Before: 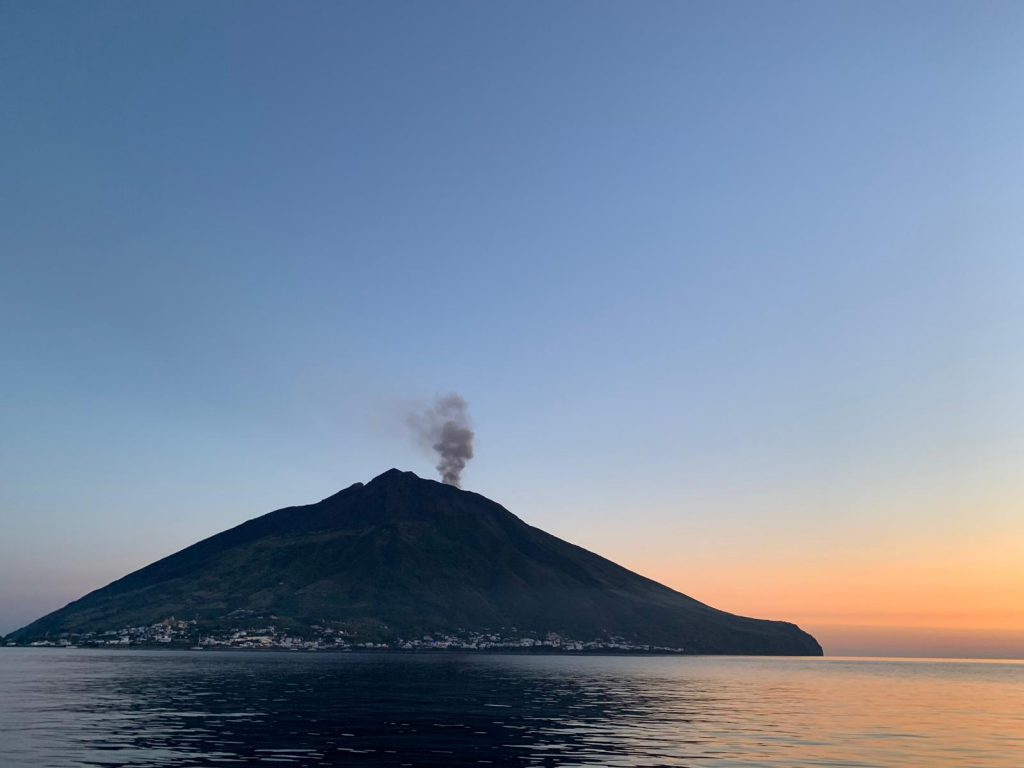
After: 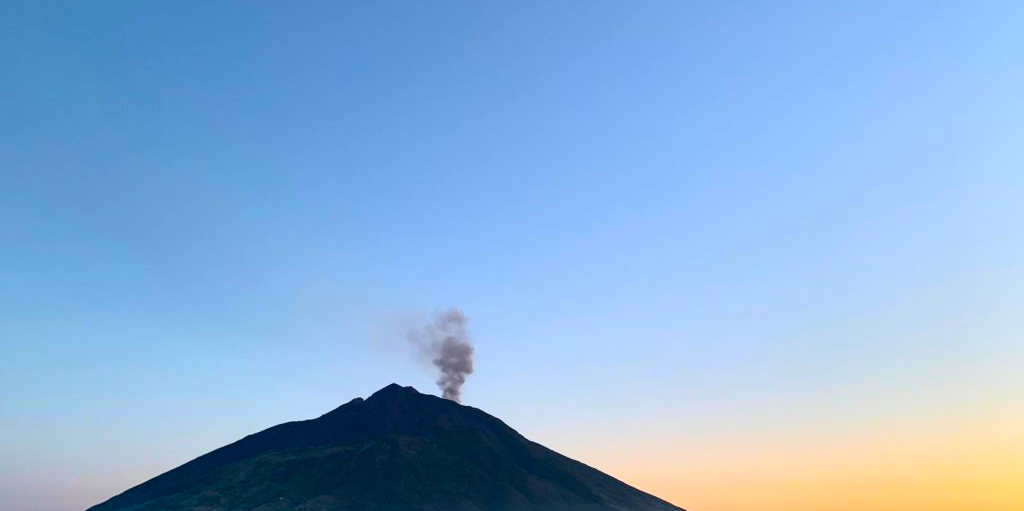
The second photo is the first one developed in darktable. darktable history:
crop: top 11.17%, bottom 22.259%
contrast brightness saturation: contrast 0.195, brightness 0.153, saturation 0.139
color balance rgb: shadows lift › chroma 0.881%, shadows lift › hue 115.14°, perceptual saturation grading › global saturation 0.097%, global vibrance 41.737%
